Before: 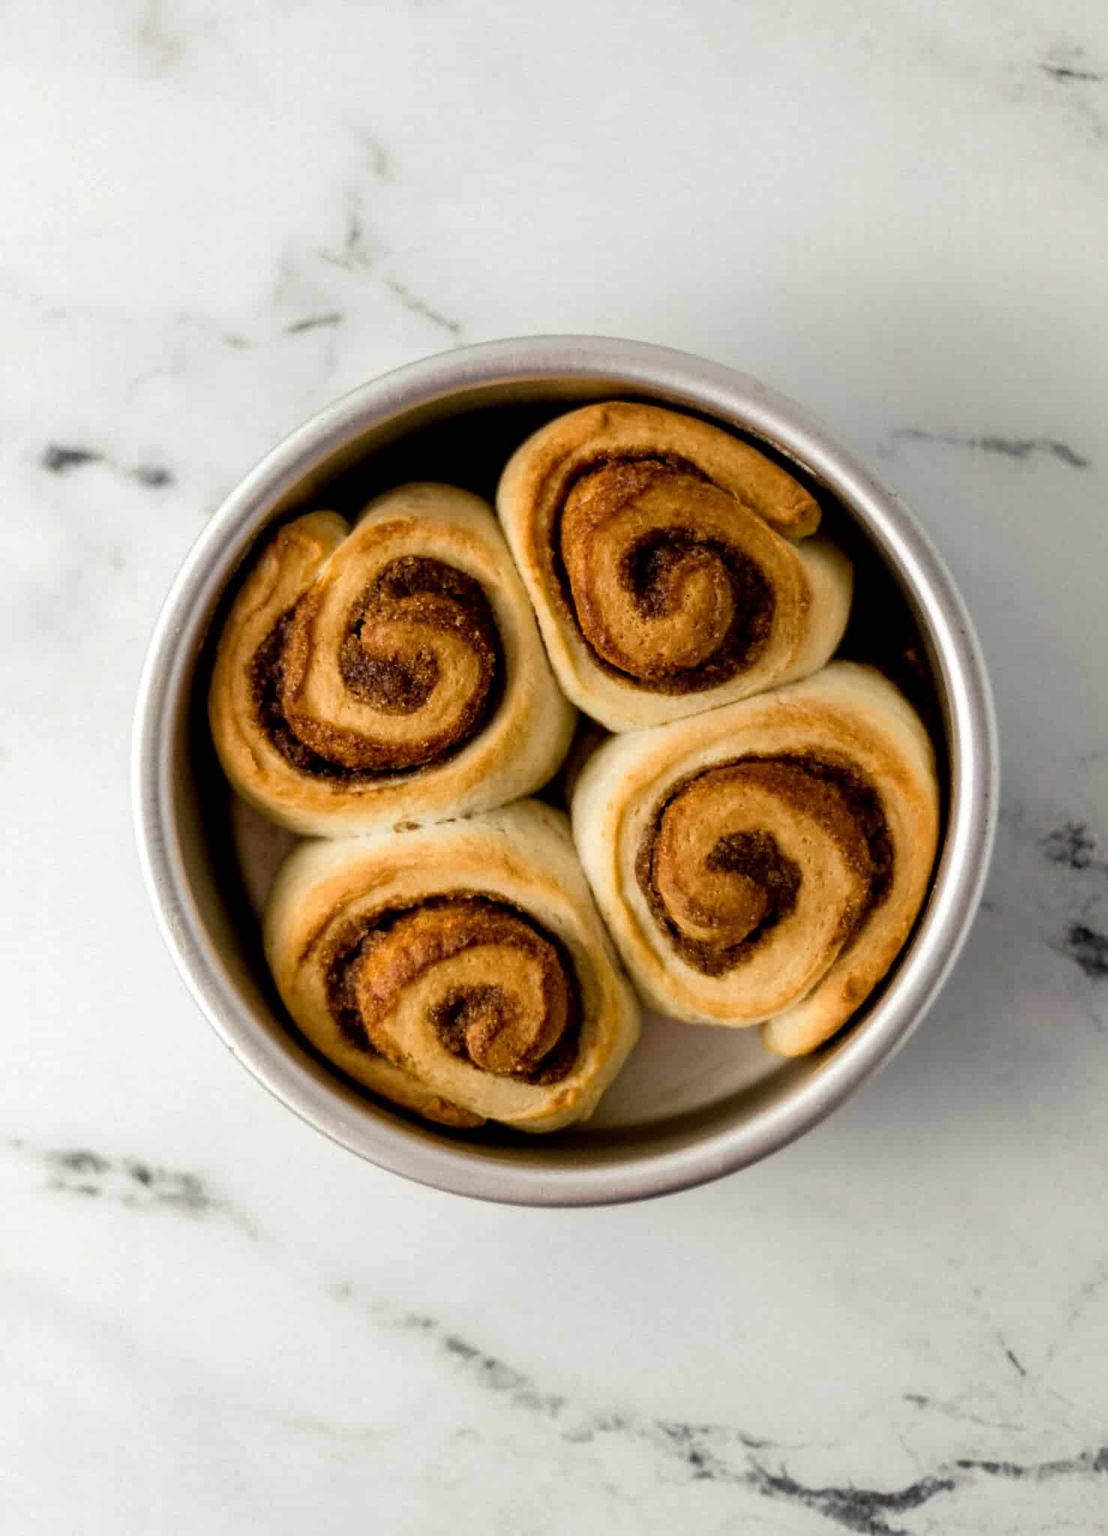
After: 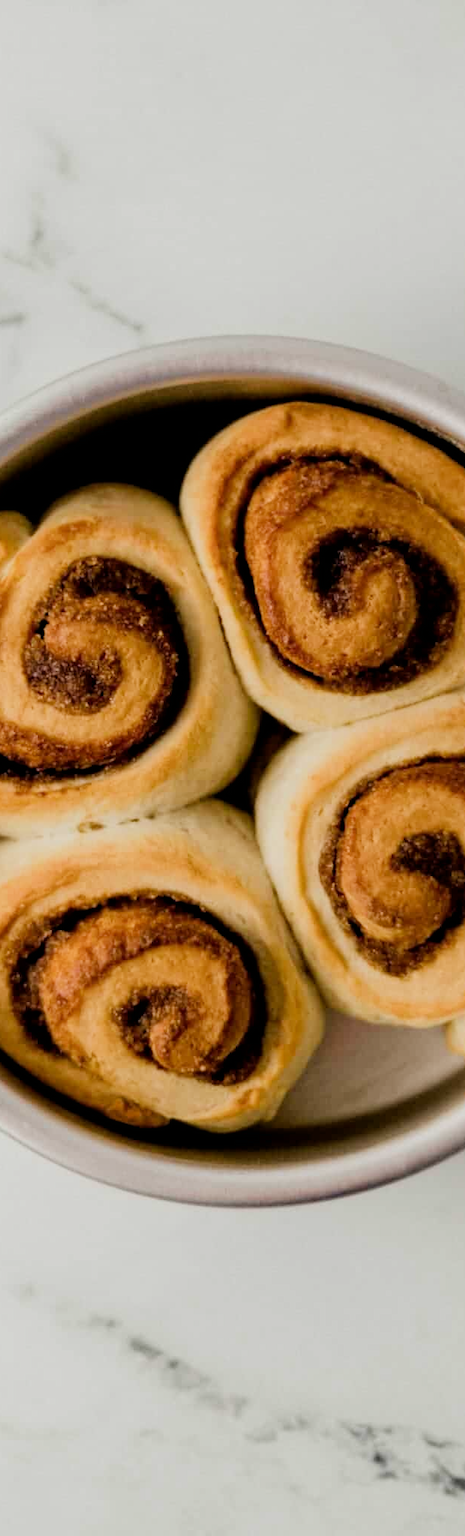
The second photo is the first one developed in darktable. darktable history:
exposure: black level correction 0.001, exposure 0.298 EV, compensate highlight preservation false
filmic rgb: black relative exposure -7.65 EV, white relative exposure 4.56 EV, hardness 3.61
crop: left 28.582%, right 29.41%
